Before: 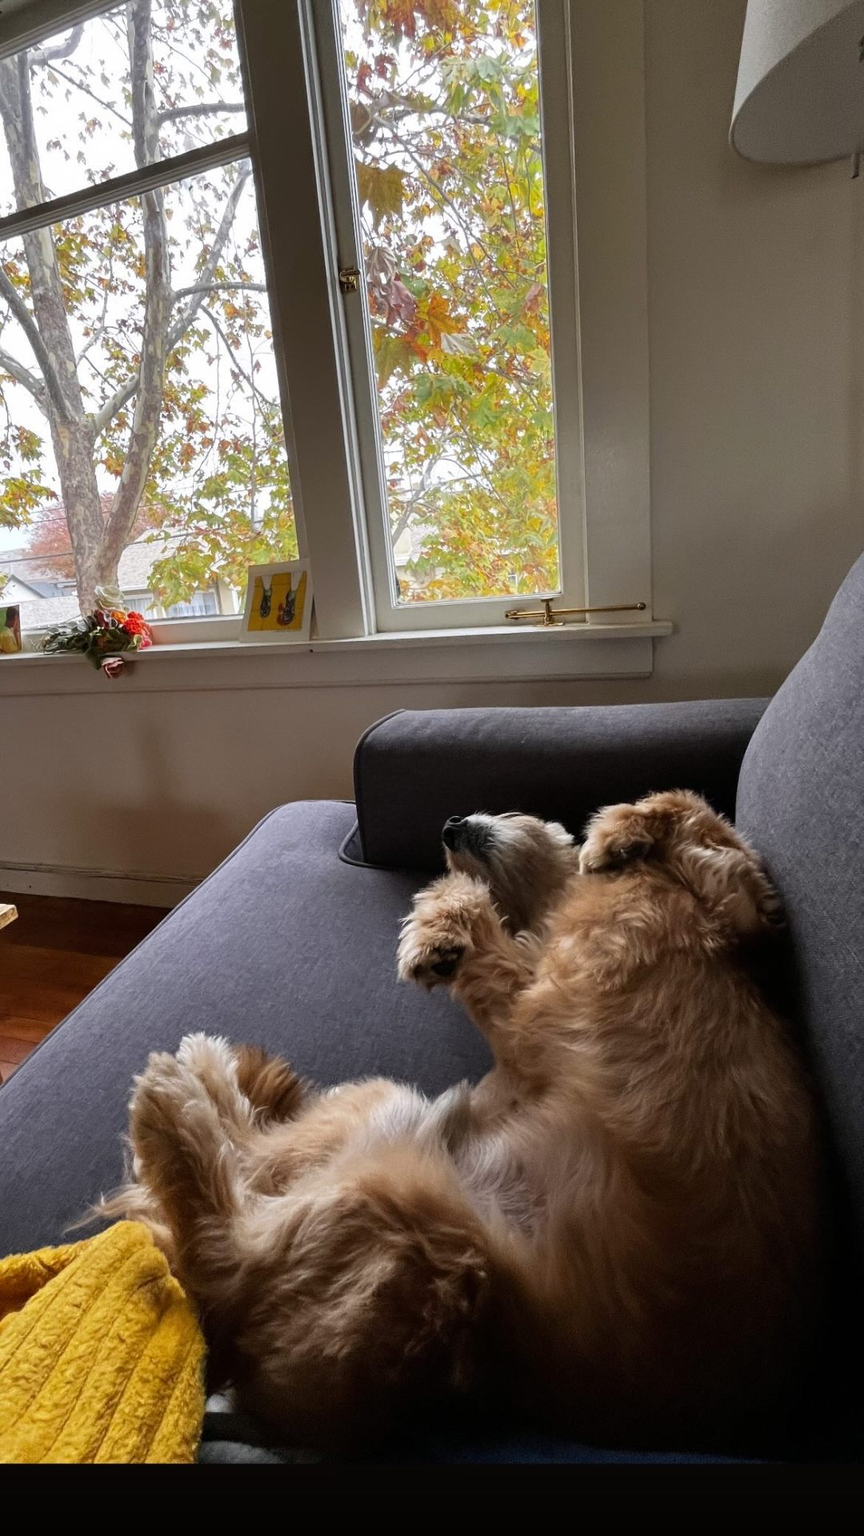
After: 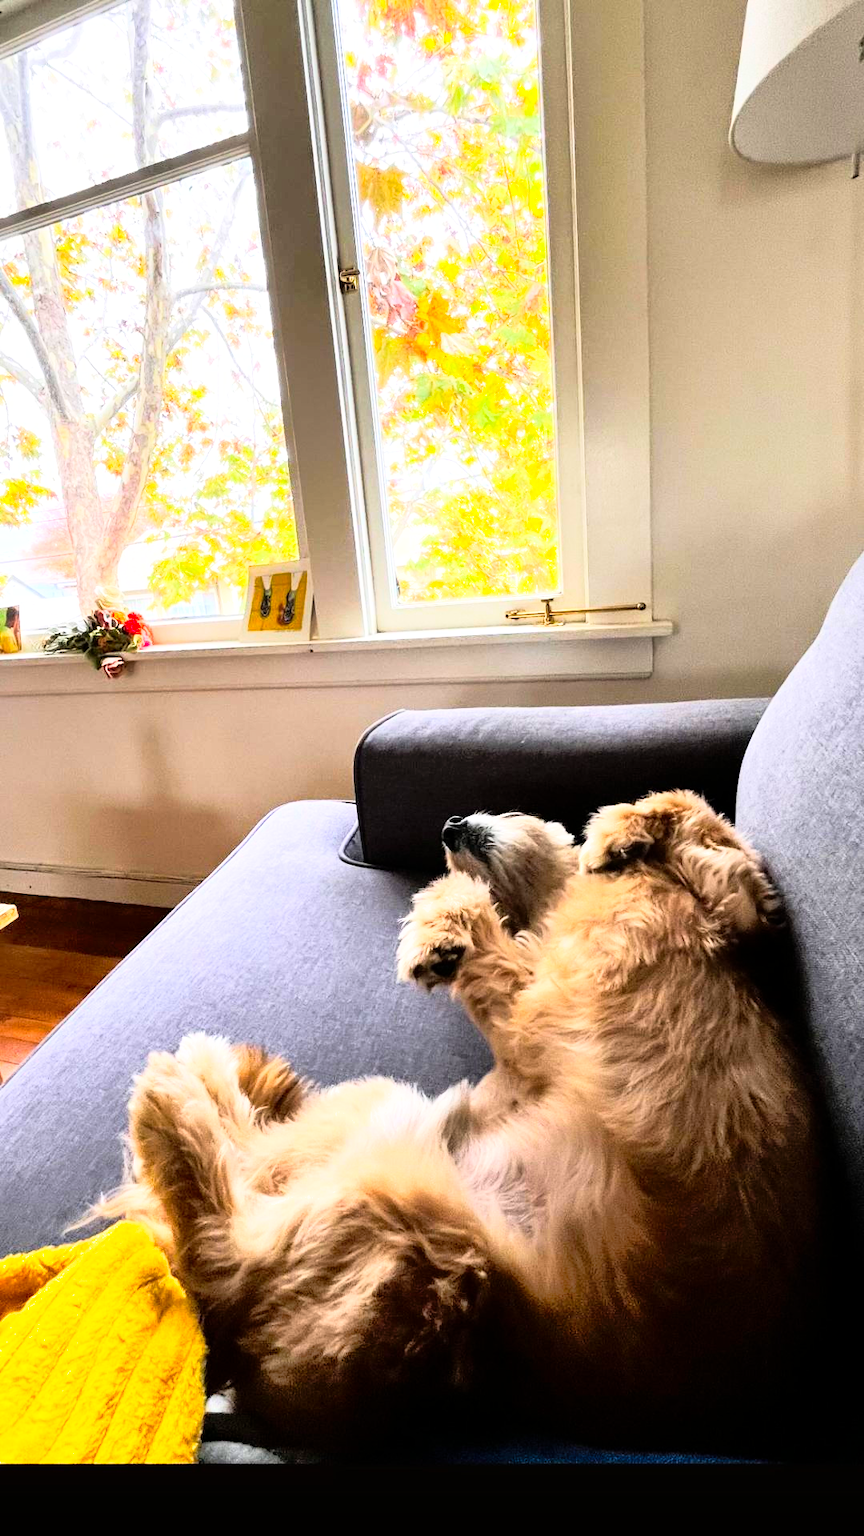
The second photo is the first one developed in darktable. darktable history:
contrast brightness saturation: contrast 0.04, saturation 0.16
exposure: exposure 0.507 EV, compensate highlight preservation false
rgb curve: curves: ch0 [(0, 0) (0.21, 0.15) (0.24, 0.21) (0.5, 0.75) (0.75, 0.96) (0.89, 0.99) (1, 1)]; ch1 [(0, 0.02) (0.21, 0.13) (0.25, 0.2) (0.5, 0.67) (0.75, 0.9) (0.89, 0.97) (1, 1)]; ch2 [(0, 0.02) (0.21, 0.13) (0.25, 0.2) (0.5, 0.67) (0.75, 0.9) (0.89, 0.97) (1, 1)], compensate middle gray true
shadows and highlights: on, module defaults
